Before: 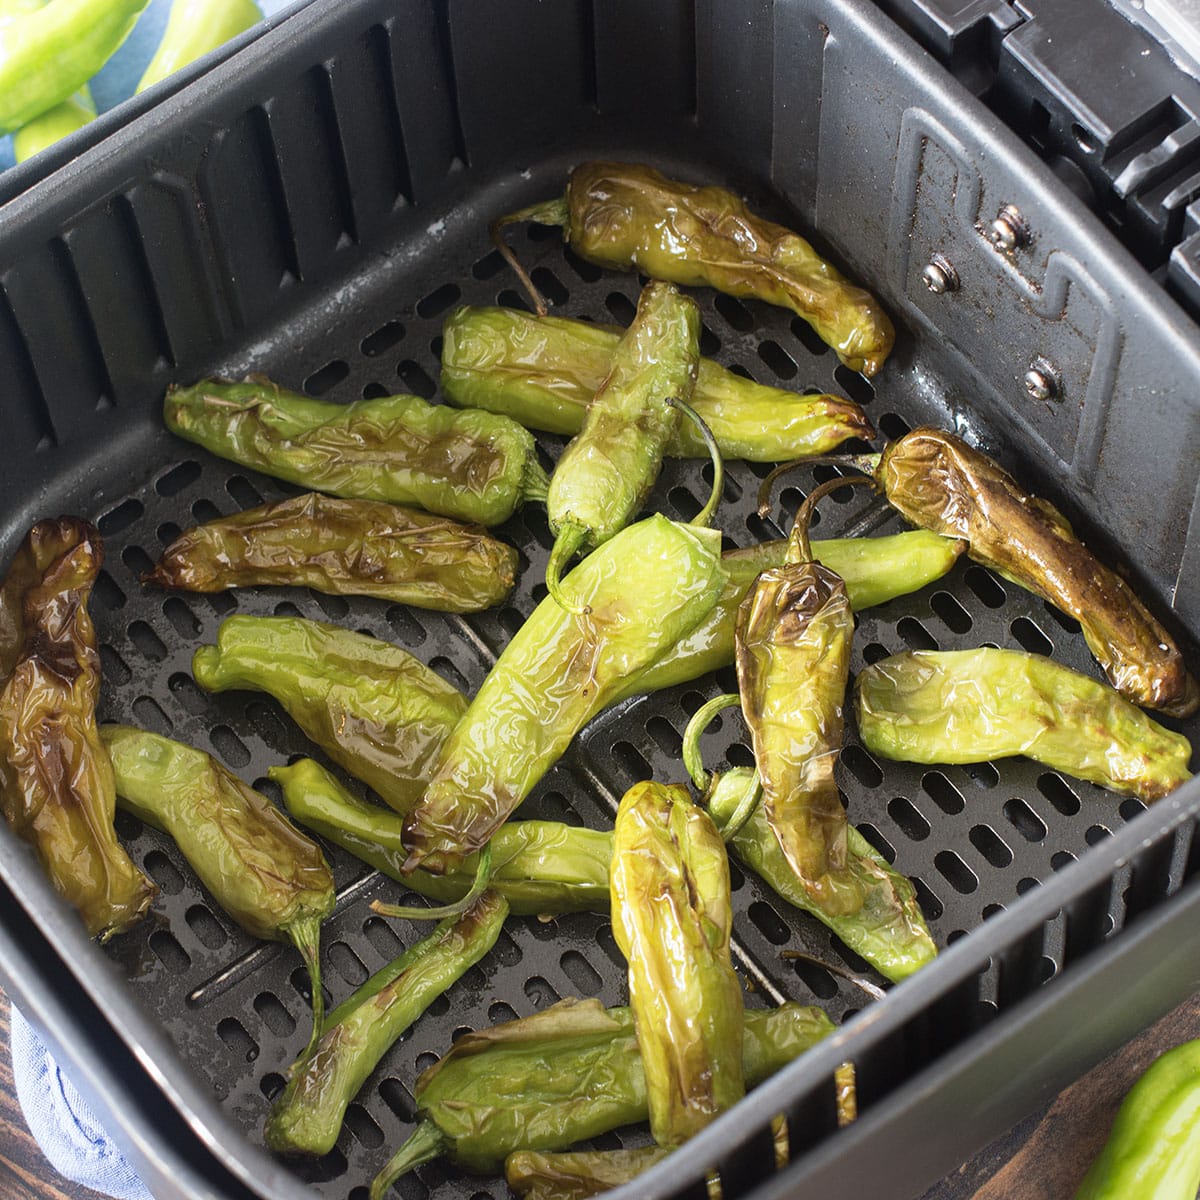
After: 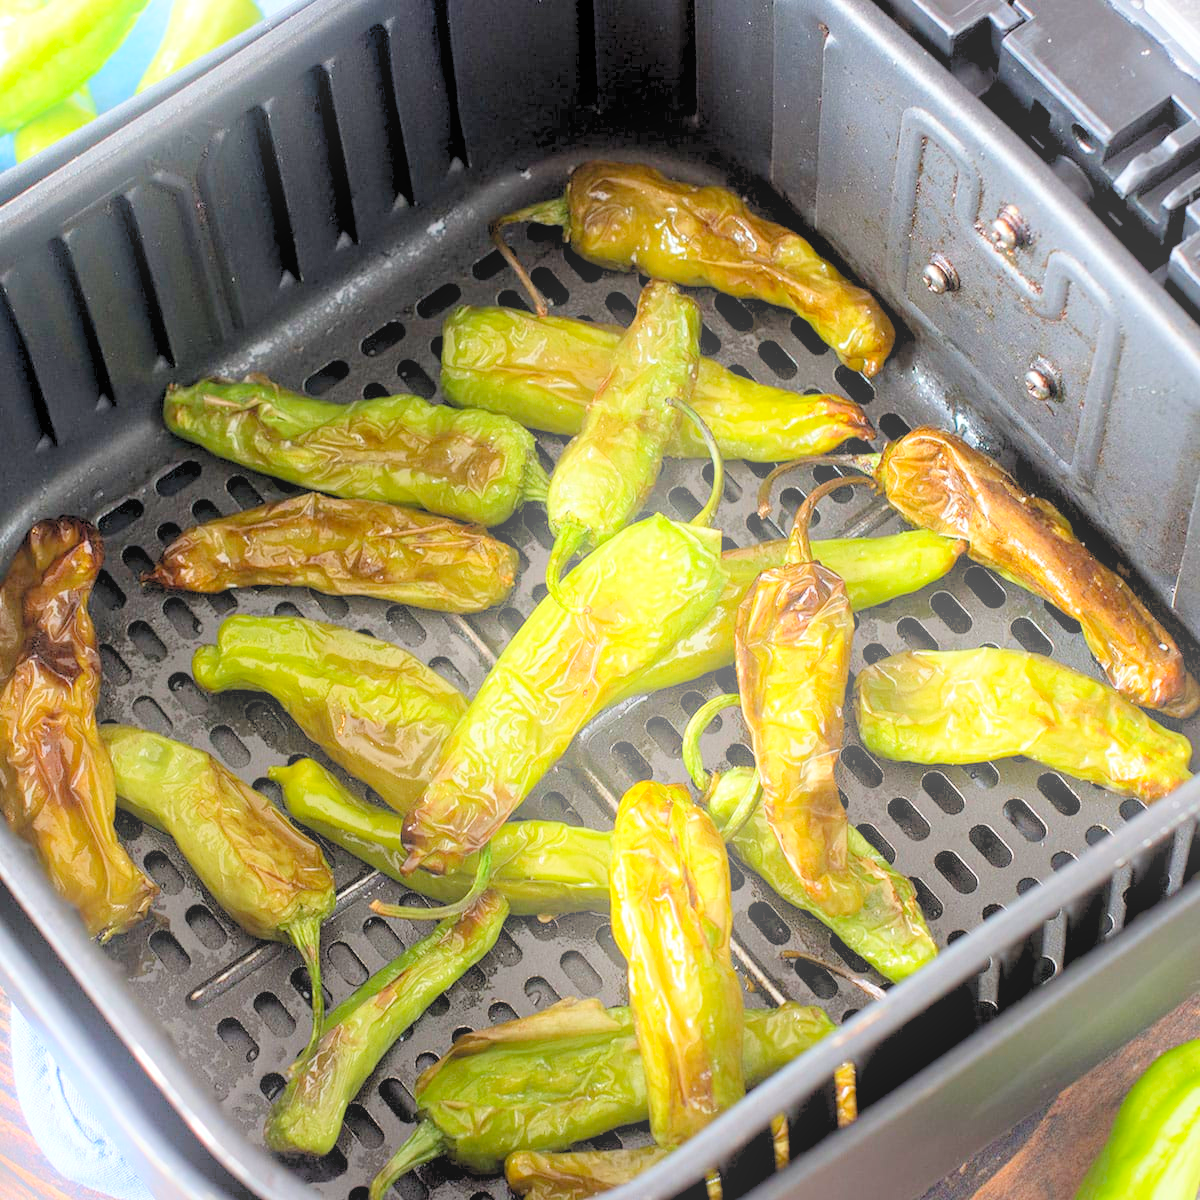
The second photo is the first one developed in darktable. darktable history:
bloom: on, module defaults
levels: levels [0.072, 0.414, 0.976]
